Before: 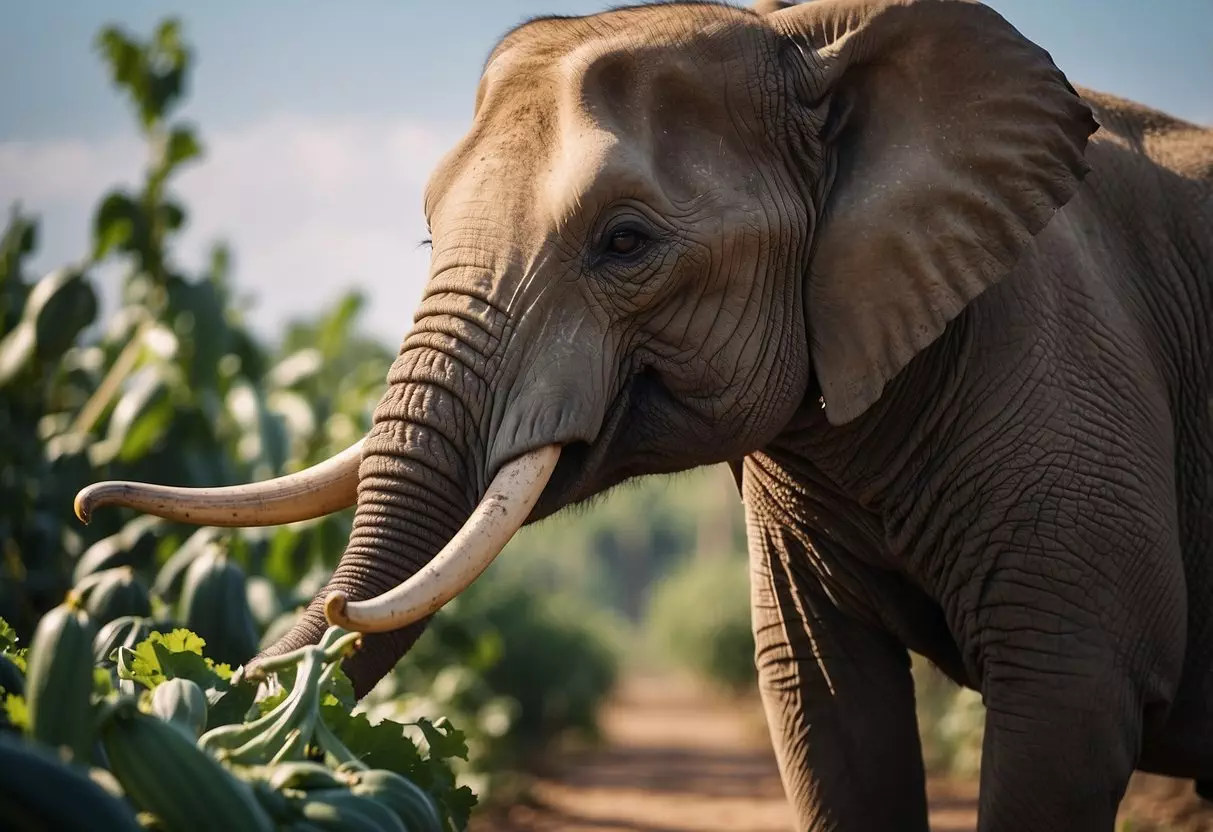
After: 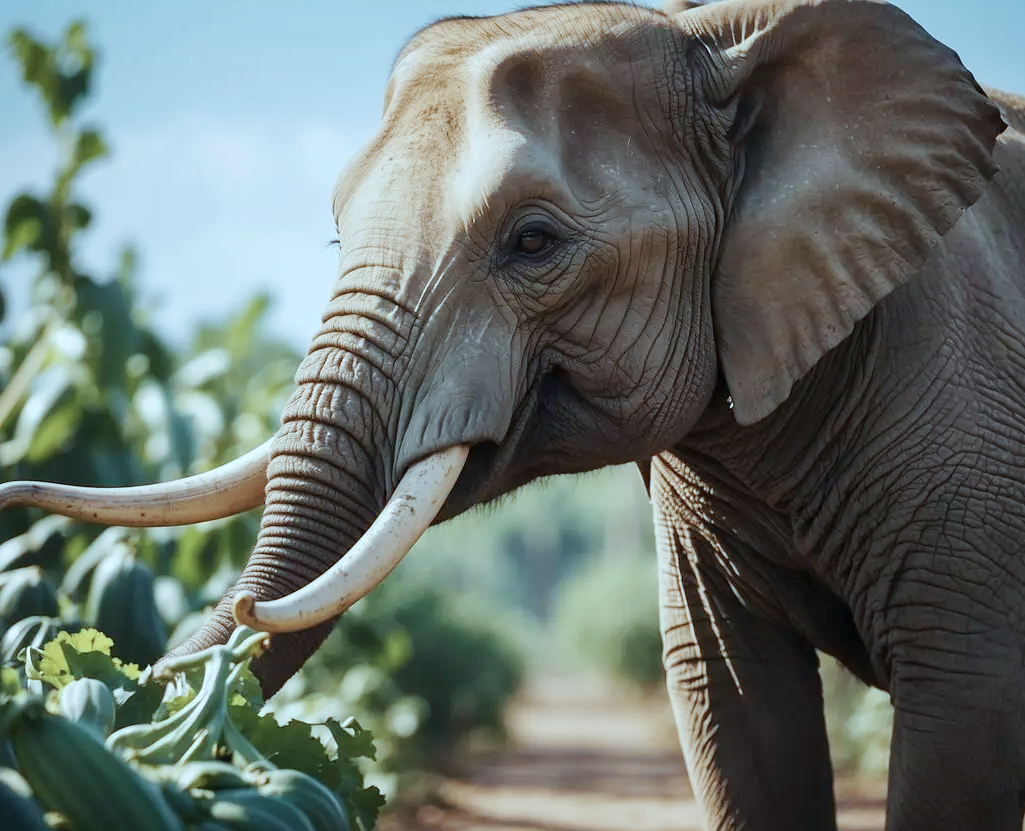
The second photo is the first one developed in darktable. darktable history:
base curve: curves: ch0 [(0, 0) (0.158, 0.273) (0.879, 0.895) (1, 1)], preserve colors none
crop: left 7.655%, right 7.805%
velvia: on, module defaults
color correction: highlights a* -13.24, highlights b* -17.65, saturation 0.705
